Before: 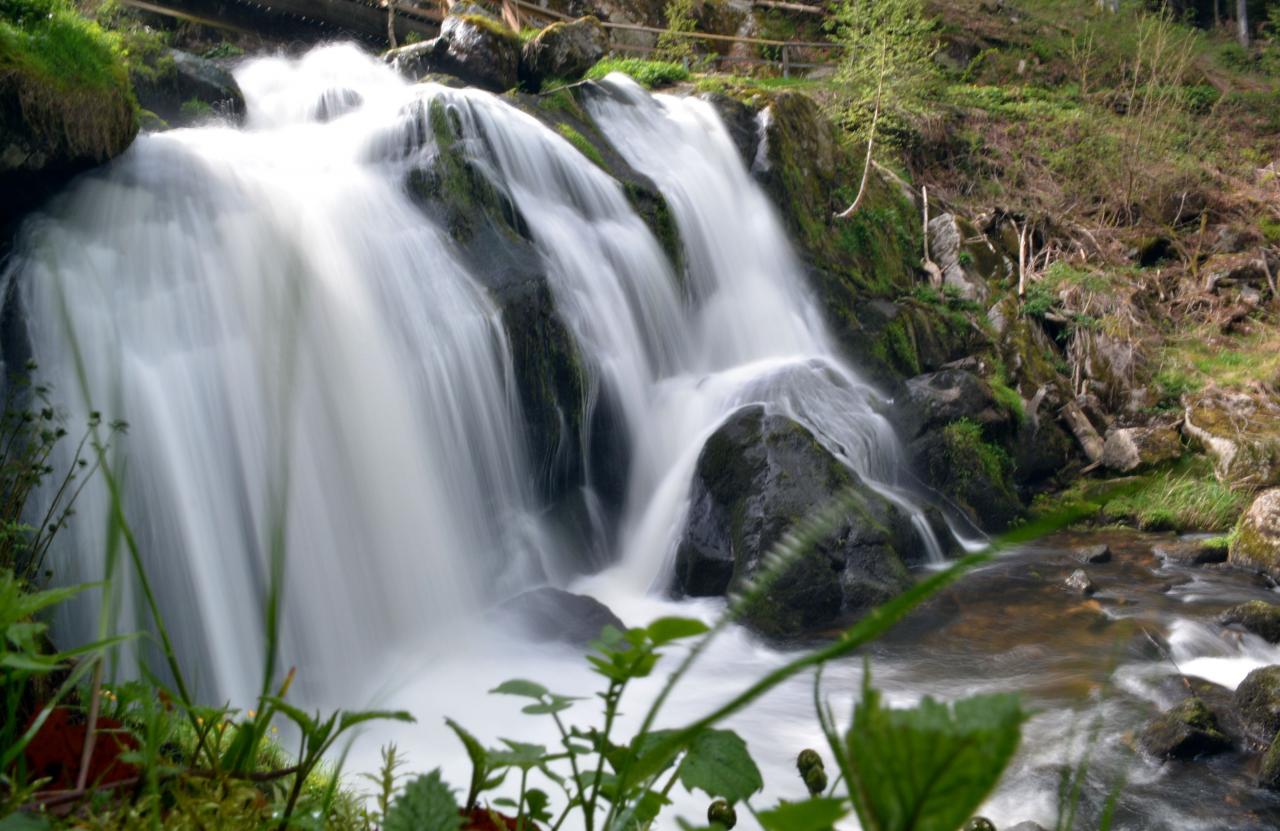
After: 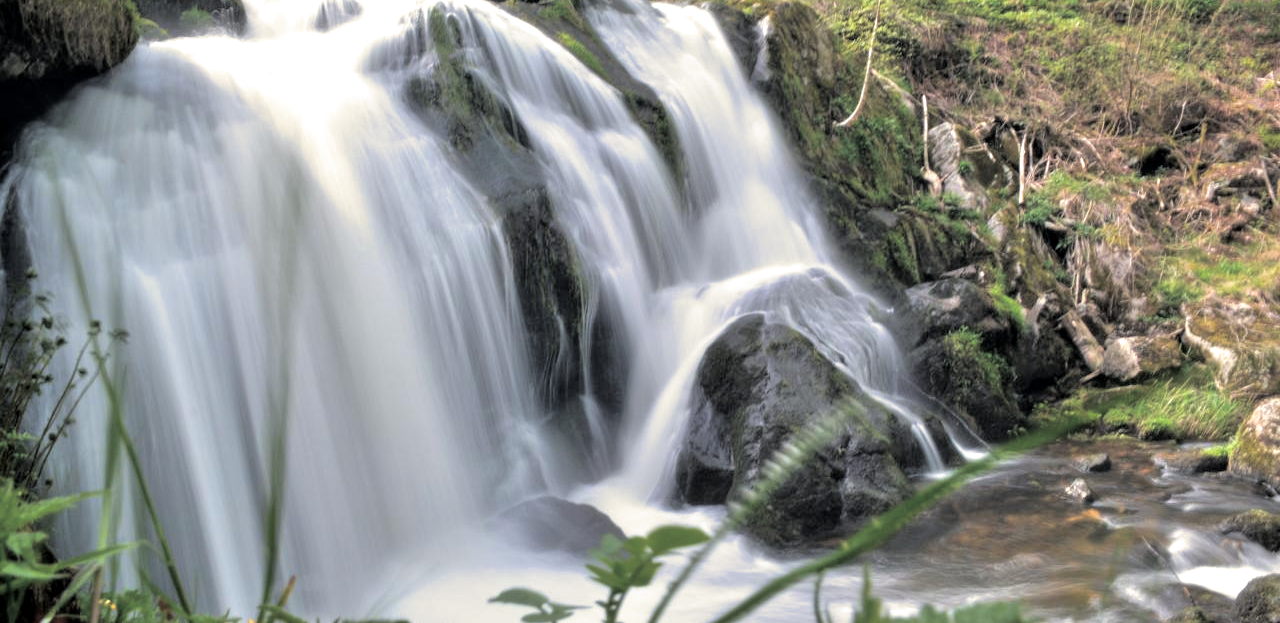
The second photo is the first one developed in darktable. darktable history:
tone equalizer: -7 EV 0.15 EV, -6 EV 0.6 EV, -5 EV 1.15 EV, -4 EV 1.33 EV, -3 EV 1.15 EV, -2 EV 0.6 EV, -1 EV 0.15 EV, mask exposure compensation -0.5 EV
local contrast: highlights 100%, shadows 100%, detail 120%, midtone range 0.2
crop: top 11.038%, bottom 13.962%
split-toning: shadows › hue 43.2°, shadows › saturation 0, highlights › hue 50.4°, highlights › saturation 1
